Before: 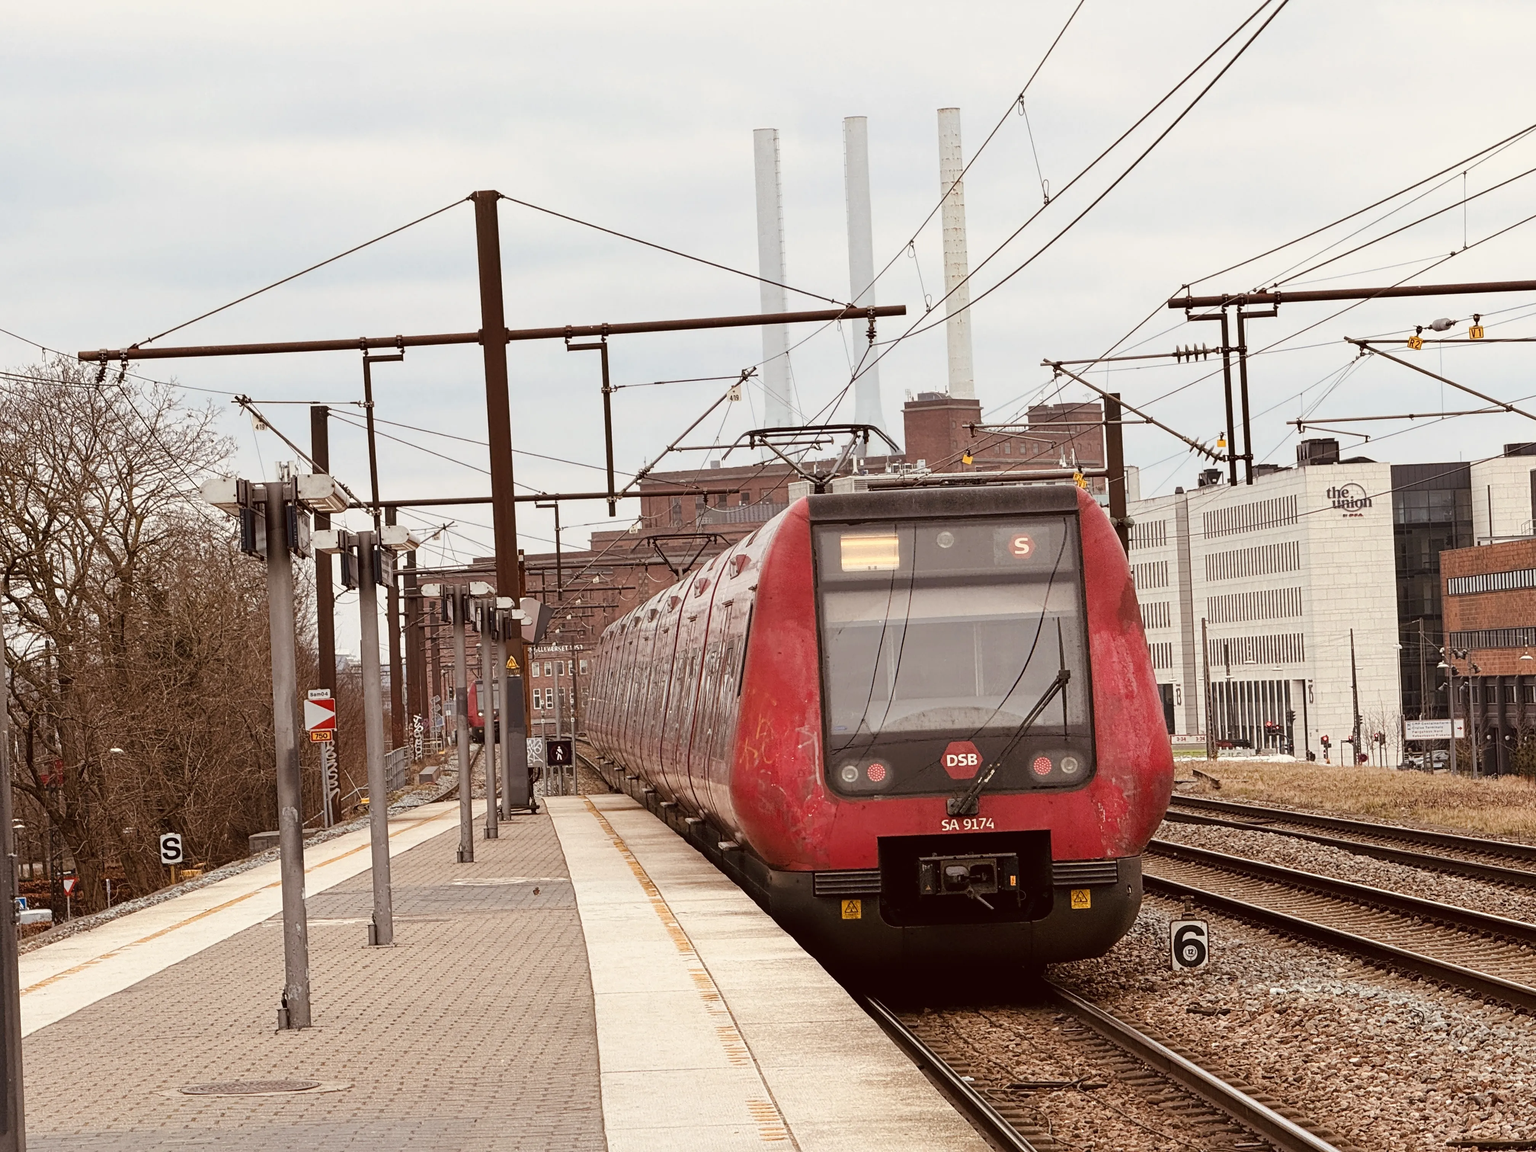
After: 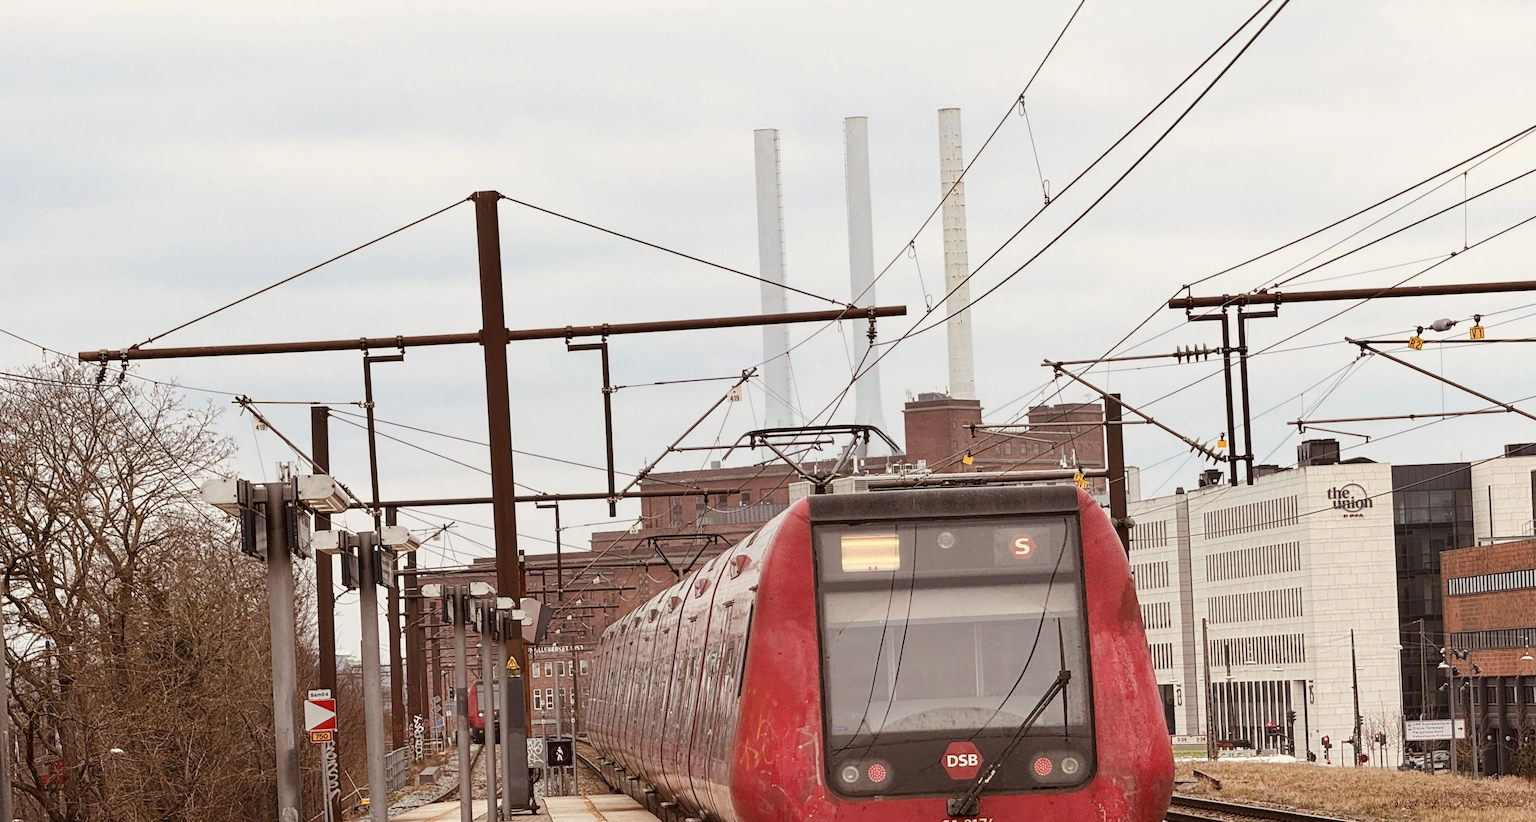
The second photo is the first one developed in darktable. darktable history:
white balance: emerald 1
crop: bottom 28.576%
